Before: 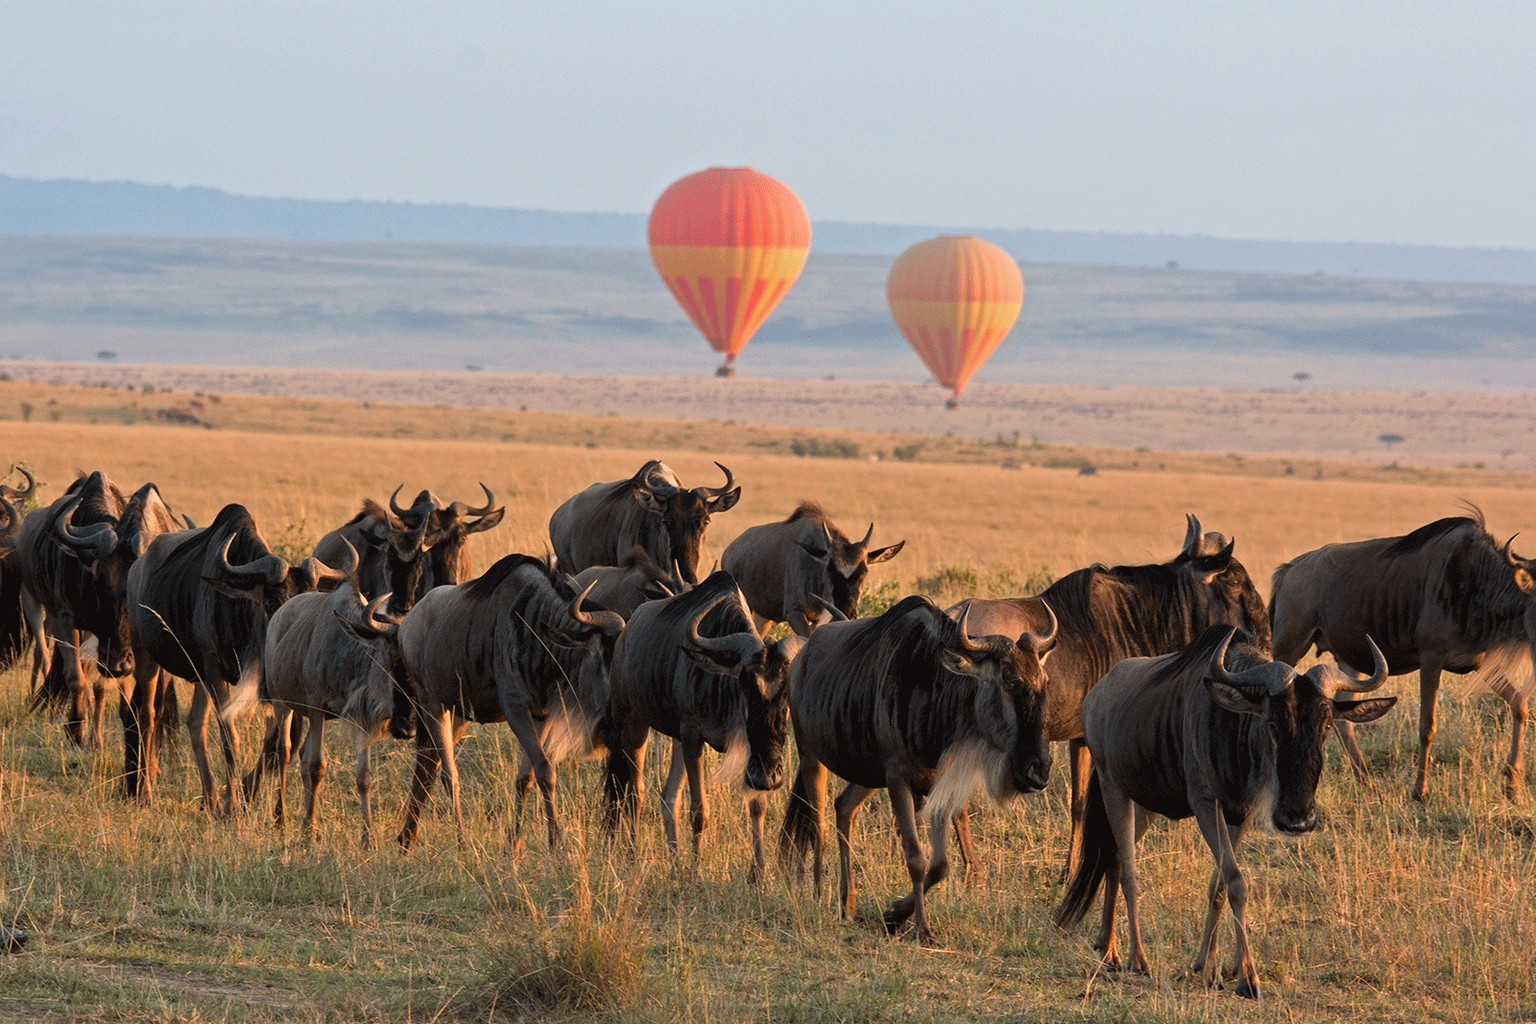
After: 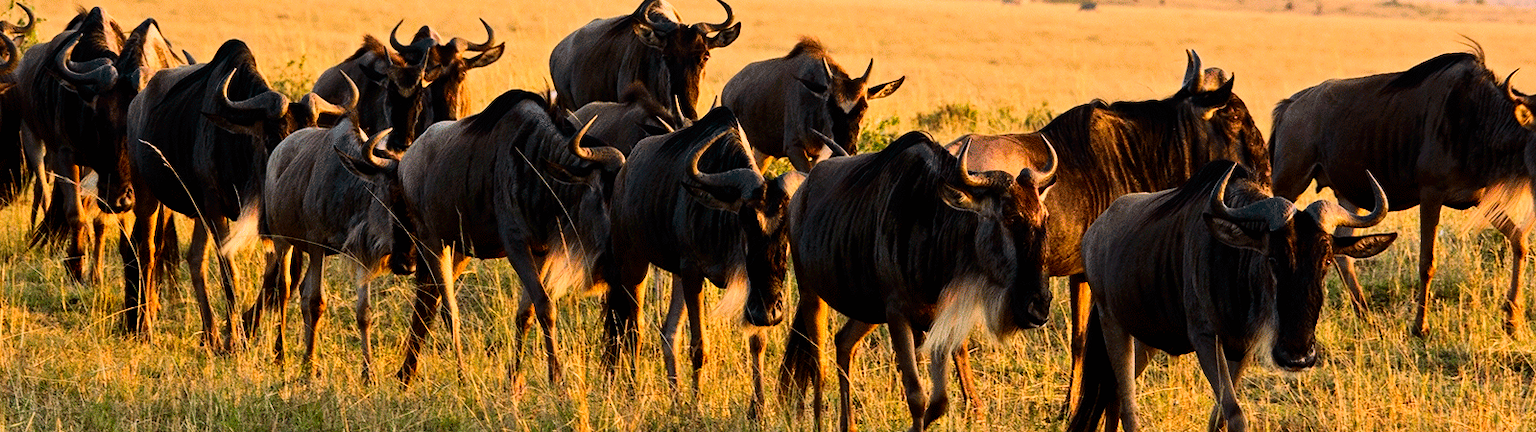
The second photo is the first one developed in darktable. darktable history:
contrast brightness saturation: contrast 0.265, brightness 0.023, saturation 0.857
filmic rgb: black relative exposure -7.65 EV, white relative exposure 4.56 EV, threshold 5.96 EV, hardness 3.61, contrast 1.057, enable highlight reconstruction true
color zones: curves: ch0 [(0, 0.558) (0.143, 0.548) (0.286, 0.447) (0.429, 0.259) (0.571, 0.5) (0.714, 0.5) (0.857, 0.593) (1, 0.558)]; ch1 [(0, 0.543) (0.01, 0.544) (0.12, 0.492) (0.248, 0.458) (0.5, 0.534) (0.748, 0.5) (0.99, 0.469) (1, 0.543)]; ch2 [(0, 0.507) (0.143, 0.522) (0.286, 0.505) (0.429, 0.5) (0.571, 0.5) (0.714, 0.5) (0.857, 0.5) (1, 0.507)]
crop: top 45.425%, bottom 12.255%
exposure: exposure 0.202 EV, compensate highlight preservation false
